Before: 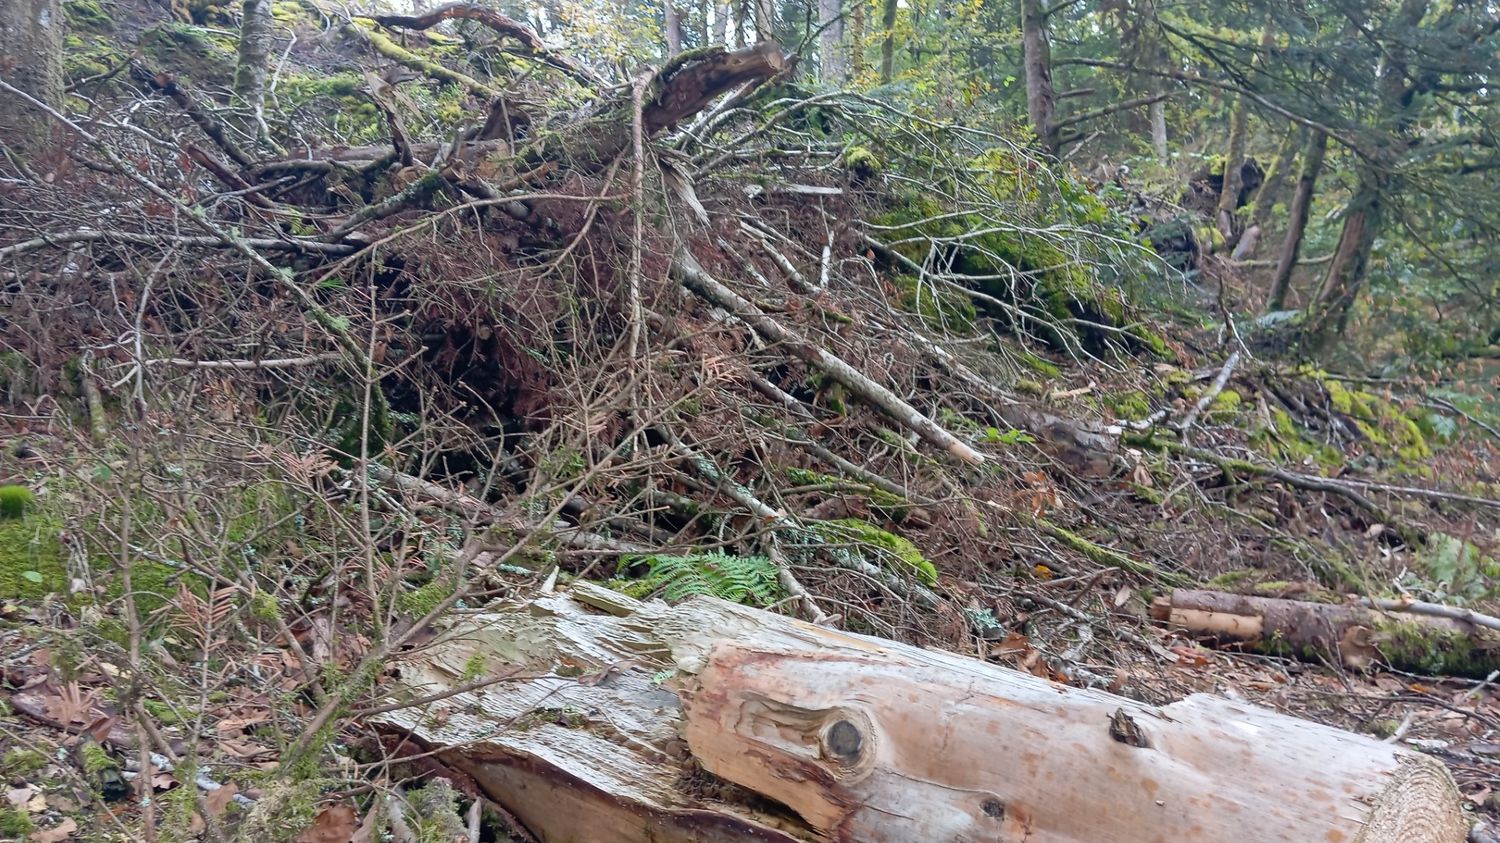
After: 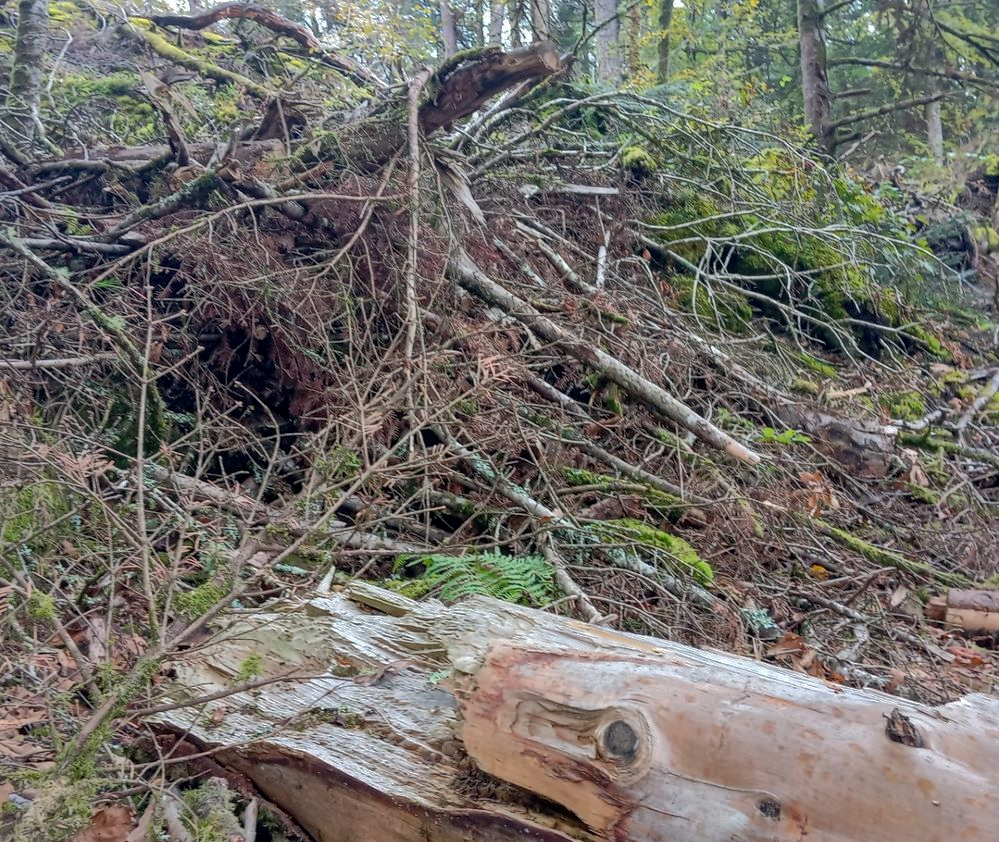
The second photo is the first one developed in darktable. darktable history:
shadows and highlights: shadows 25, highlights -70
local contrast: on, module defaults
crop and rotate: left 15.055%, right 18.278%
